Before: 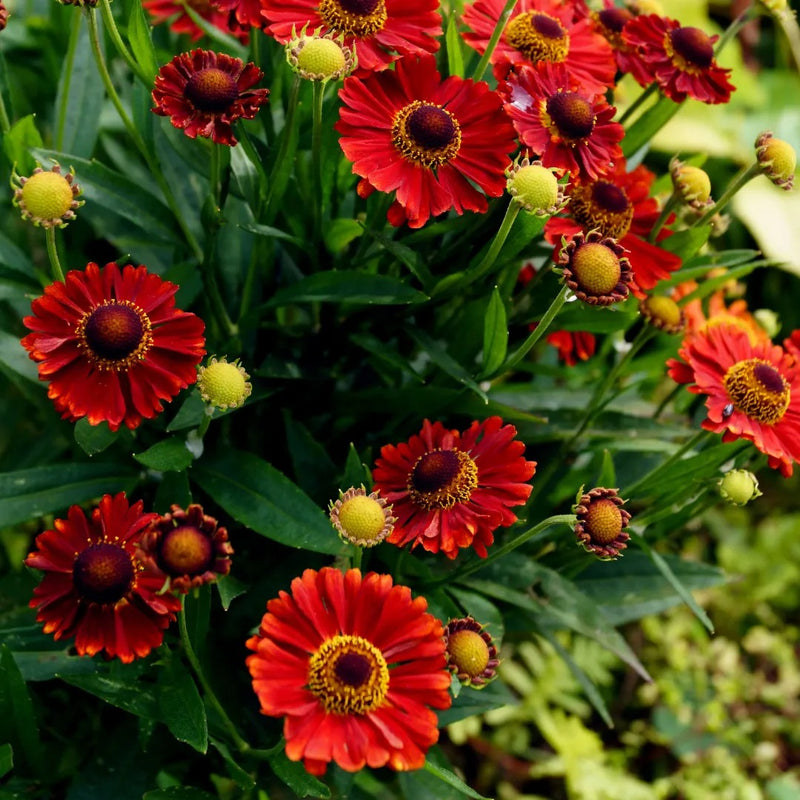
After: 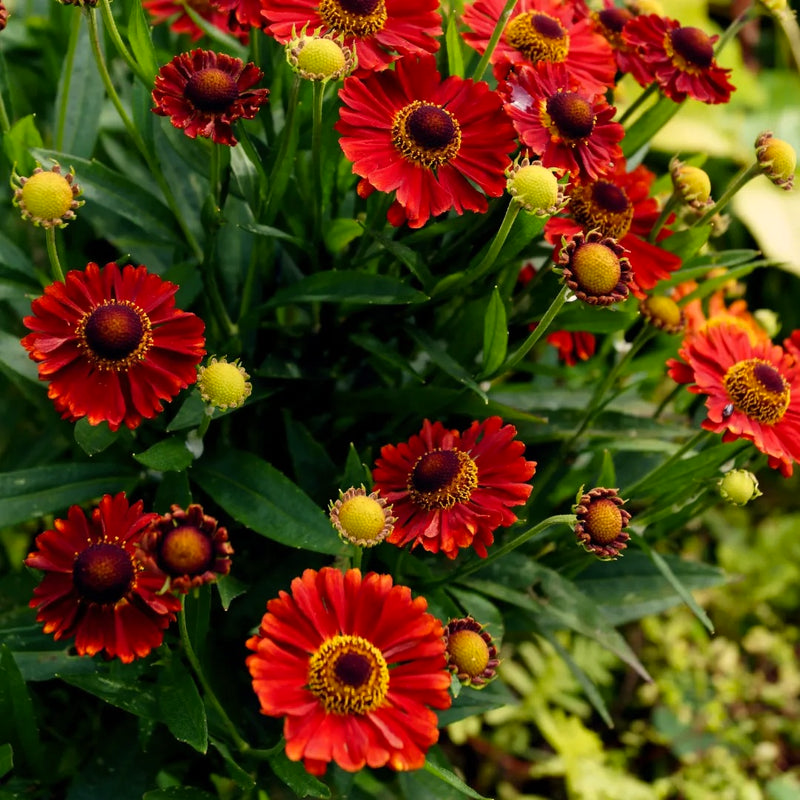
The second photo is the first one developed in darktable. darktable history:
color calibration: x 0.331, y 0.345, temperature 5634.02 K, saturation algorithm version 1 (2020)
